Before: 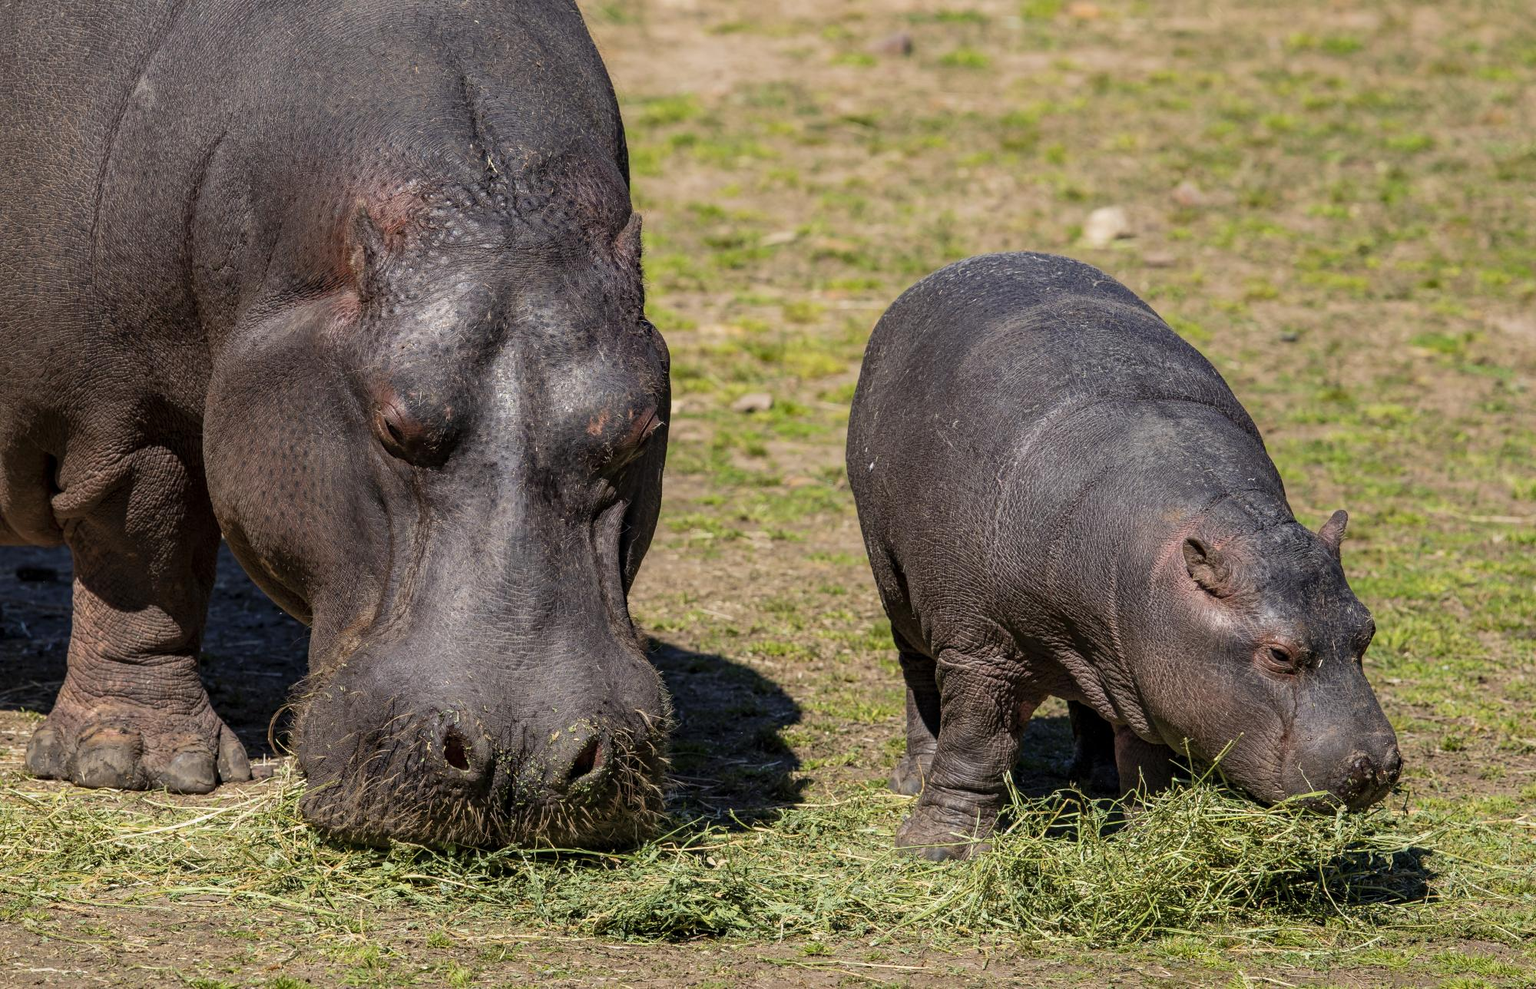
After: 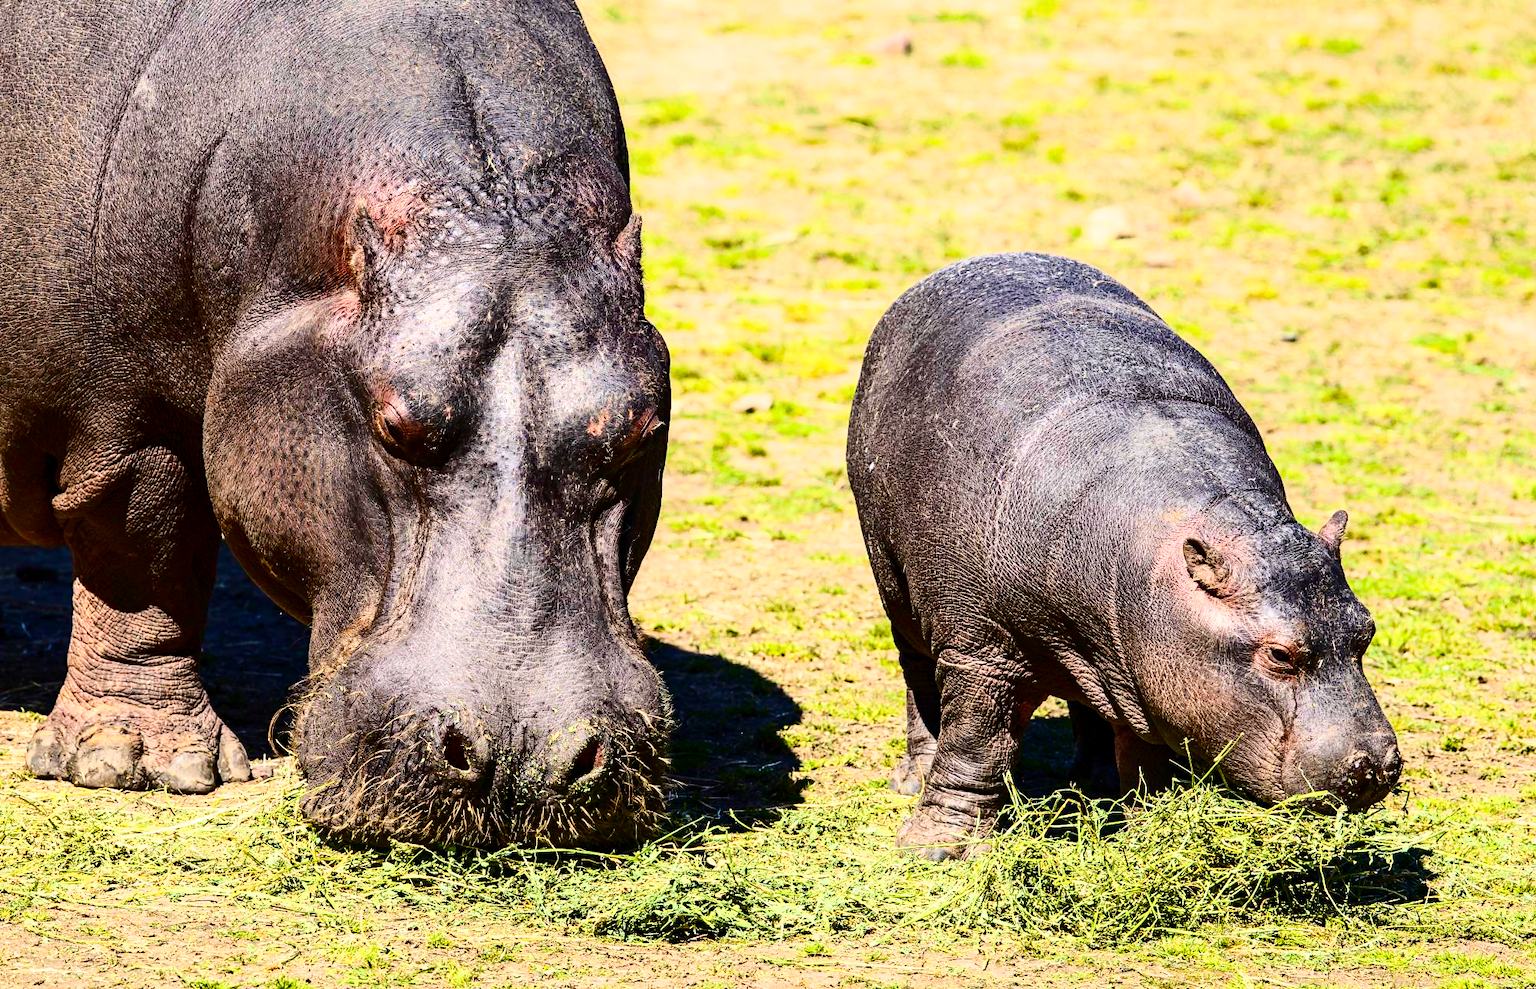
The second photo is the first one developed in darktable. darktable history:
base curve: curves: ch0 [(0, 0) (0.028, 0.03) (0.121, 0.232) (0.46, 0.748) (0.859, 0.968) (1, 1)]
color balance rgb: perceptual saturation grading › global saturation 20%, perceptual saturation grading › highlights -25%, perceptual saturation grading › shadows 50%
contrast brightness saturation: contrast 0.4, brightness 0.05, saturation 0.25
